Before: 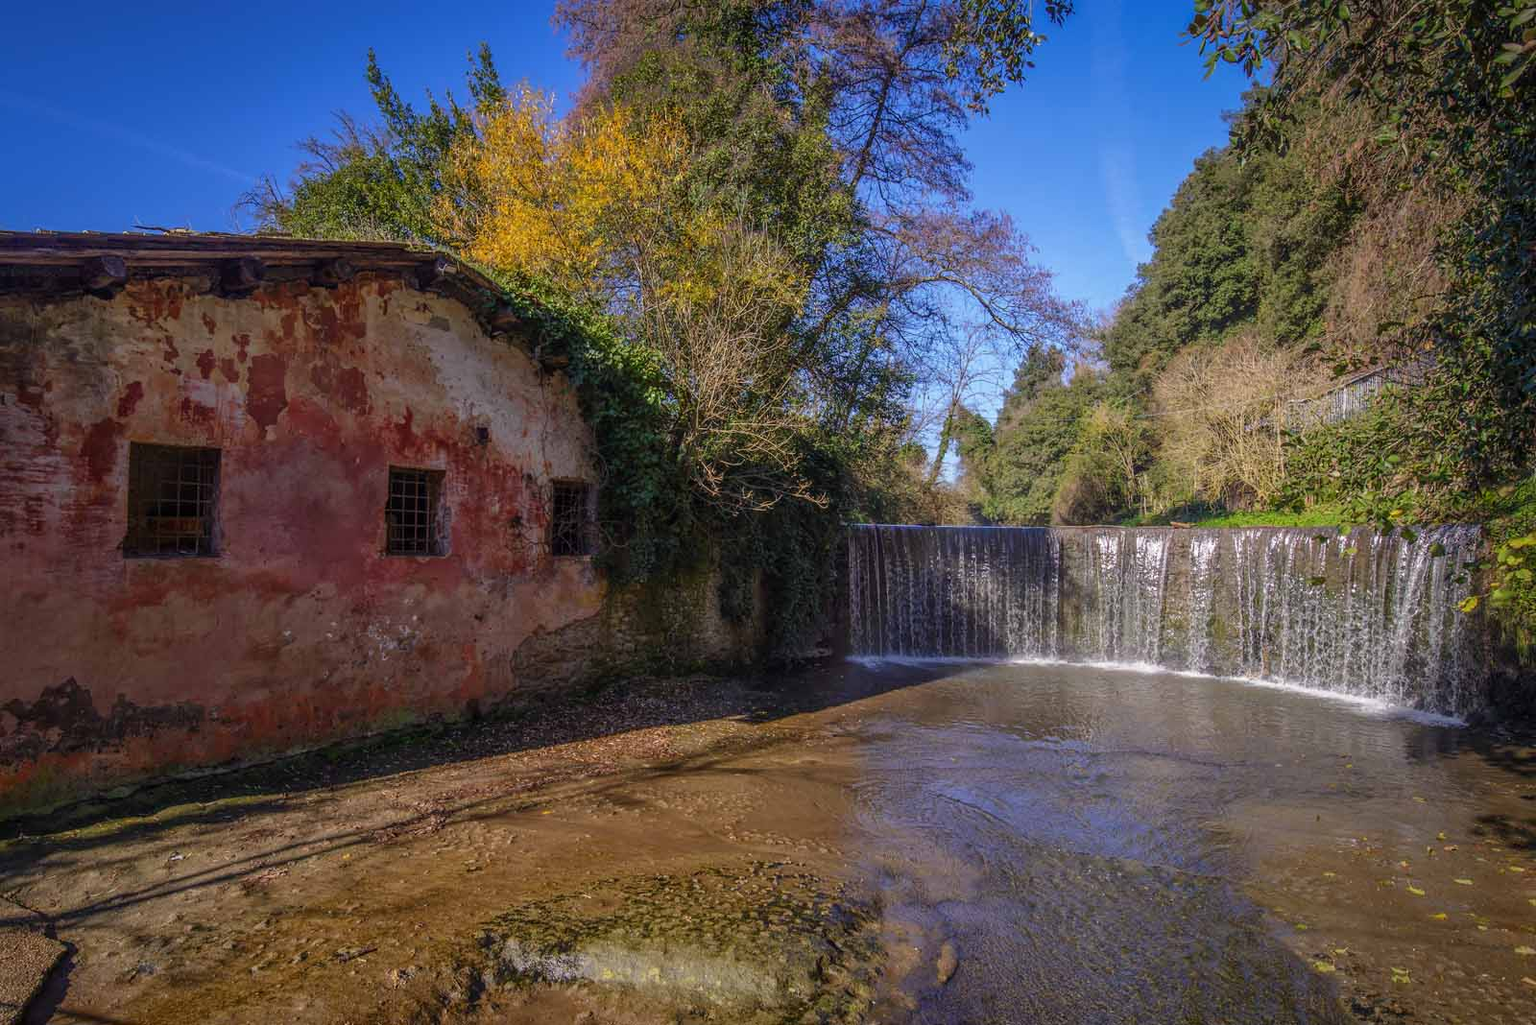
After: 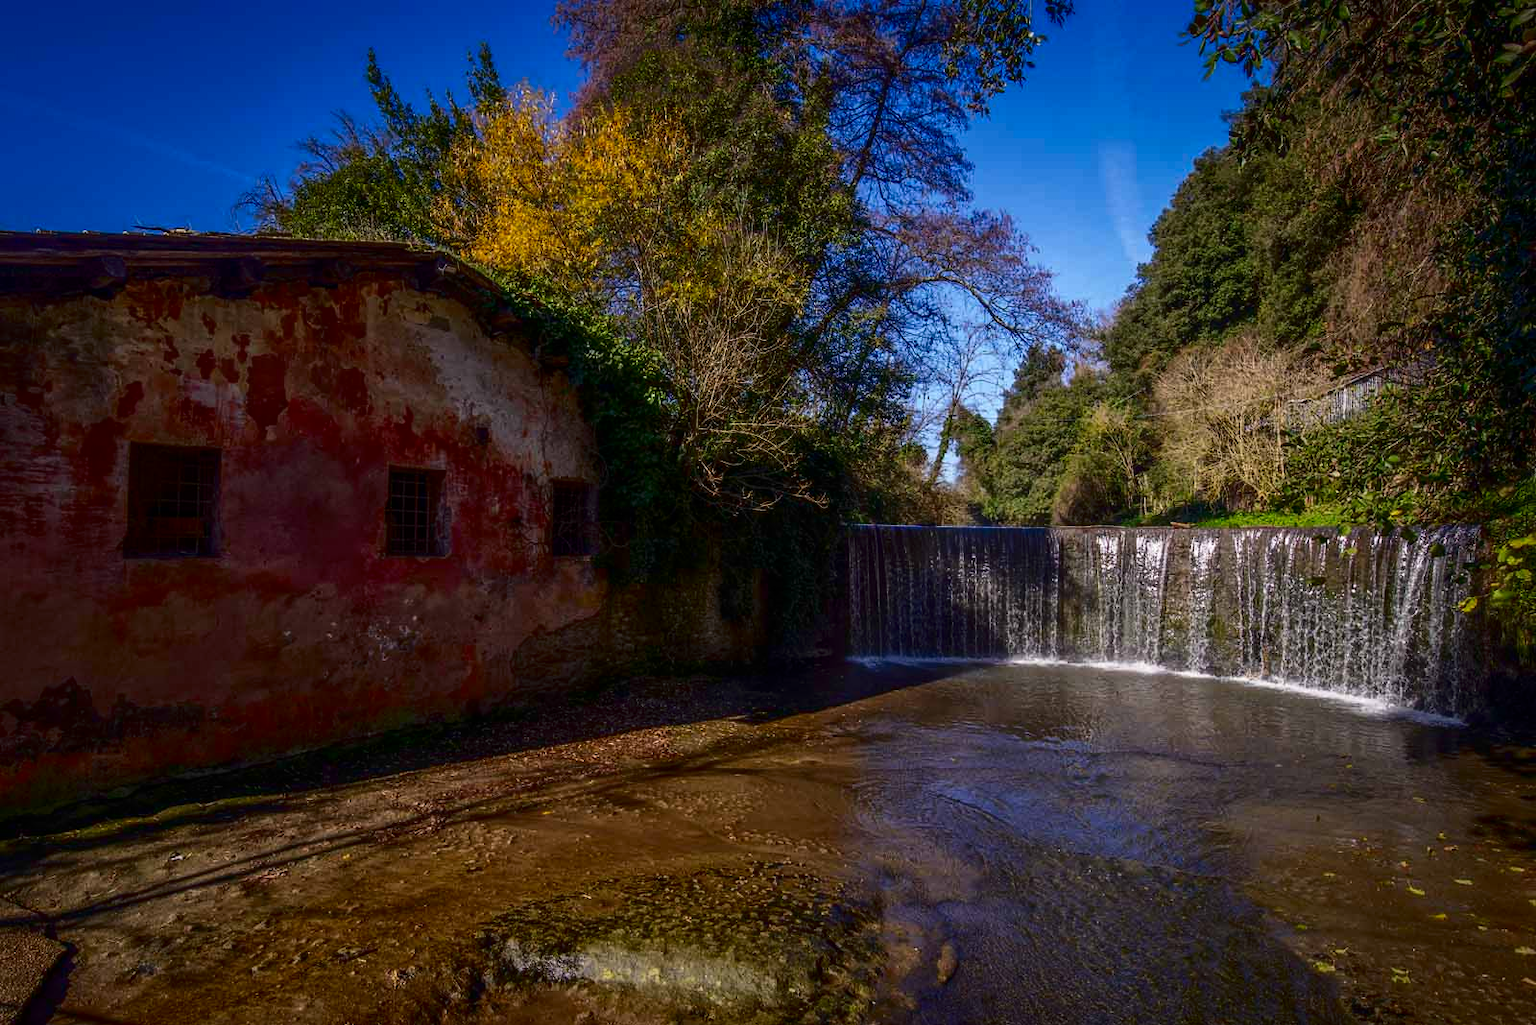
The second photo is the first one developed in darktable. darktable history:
contrast brightness saturation: contrast 0.192, brightness -0.232, saturation 0.106
